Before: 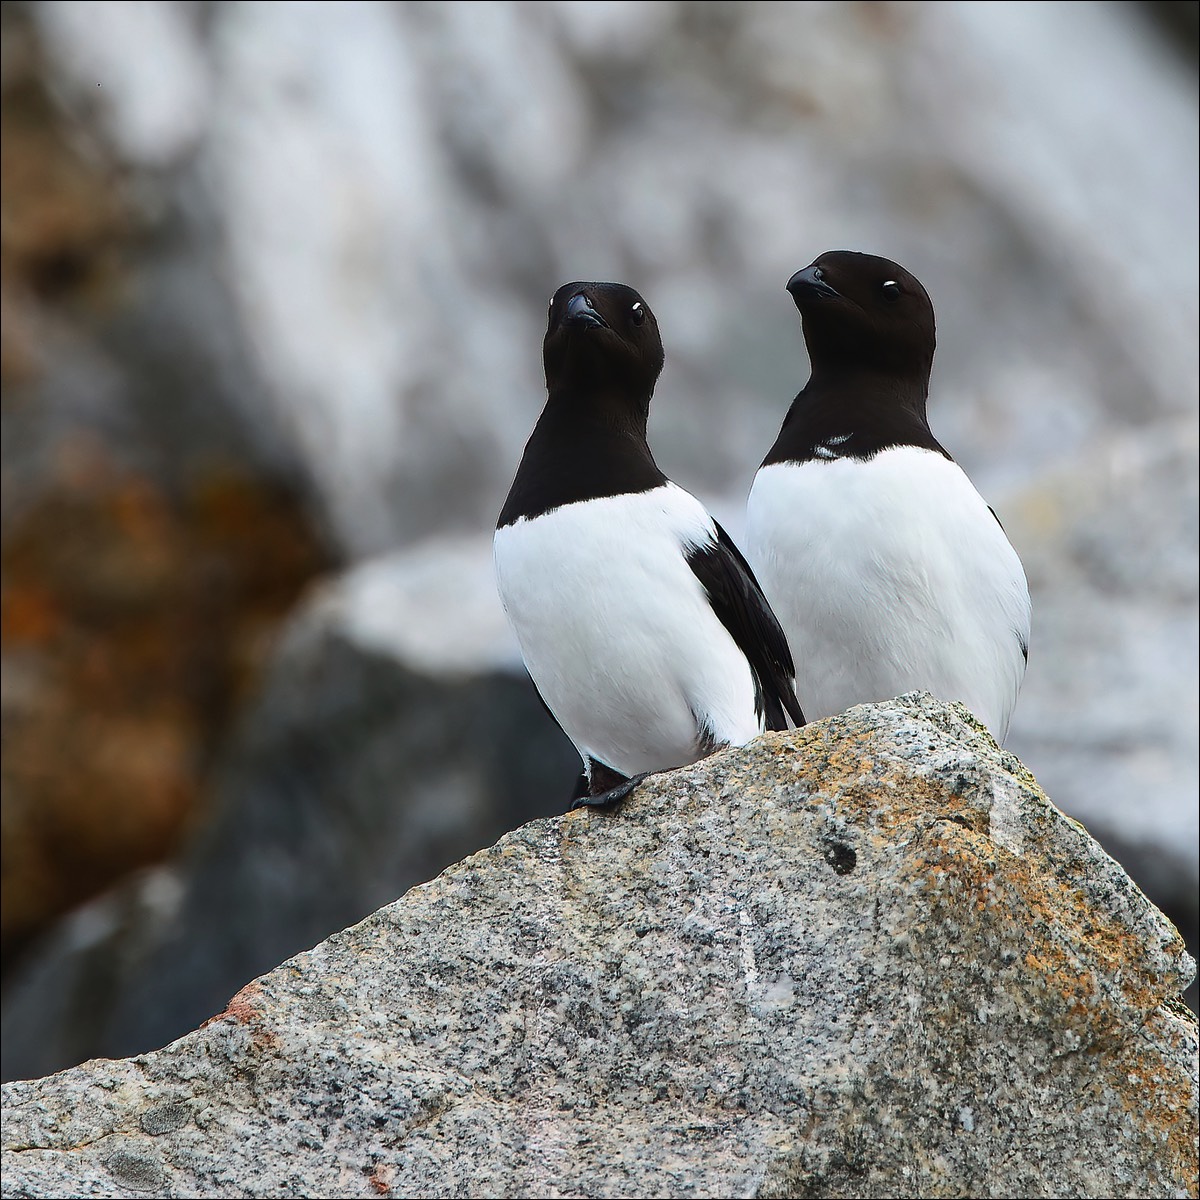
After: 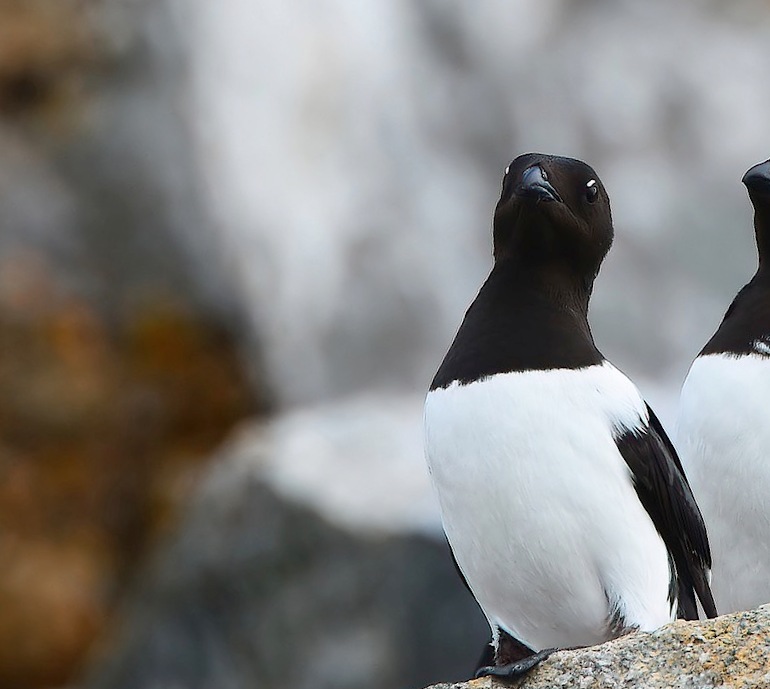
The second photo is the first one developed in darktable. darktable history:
crop and rotate: angle -5.82°, left 2.121%, top 6.939%, right 27.472%, bottom 30.04%
